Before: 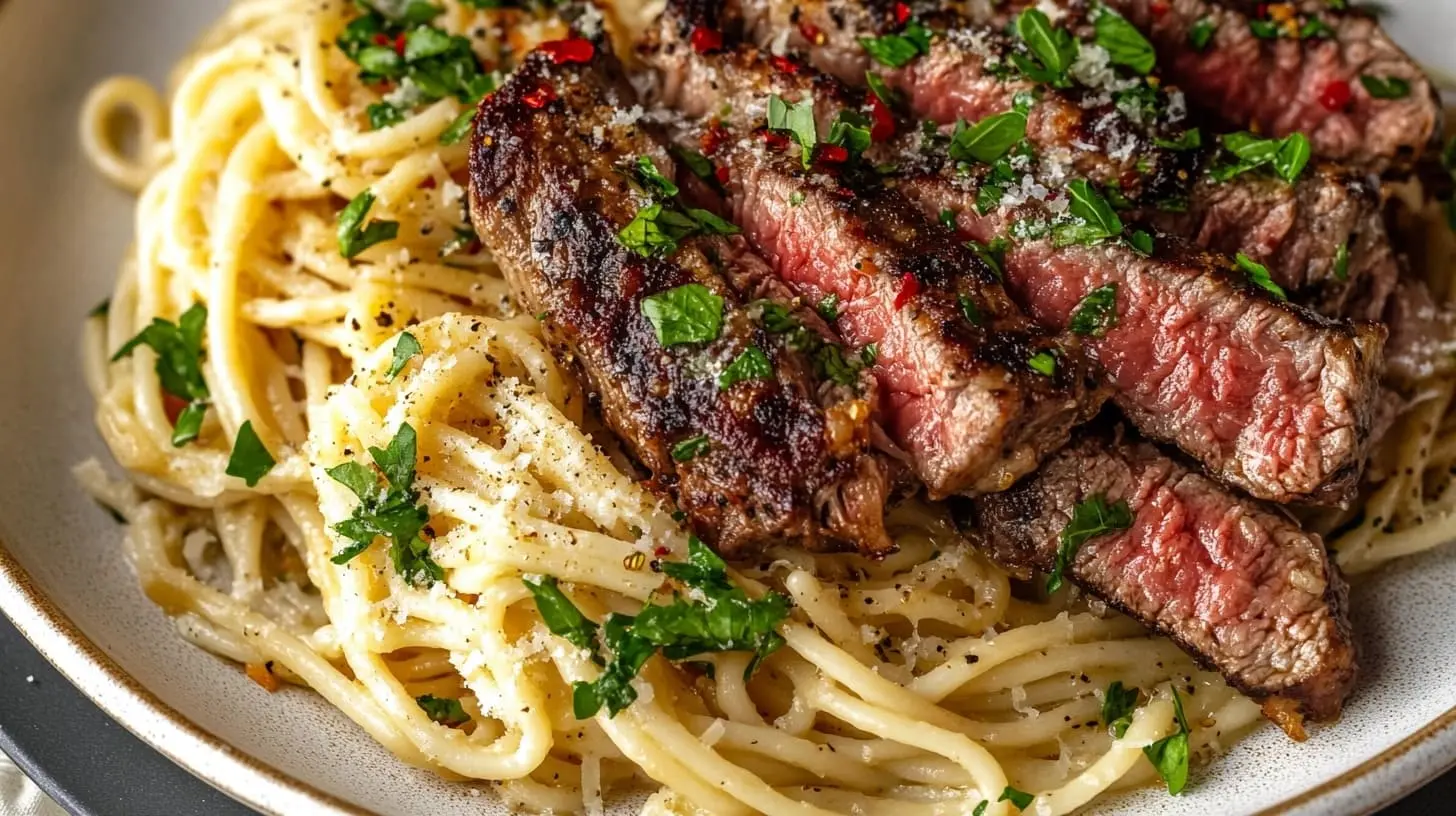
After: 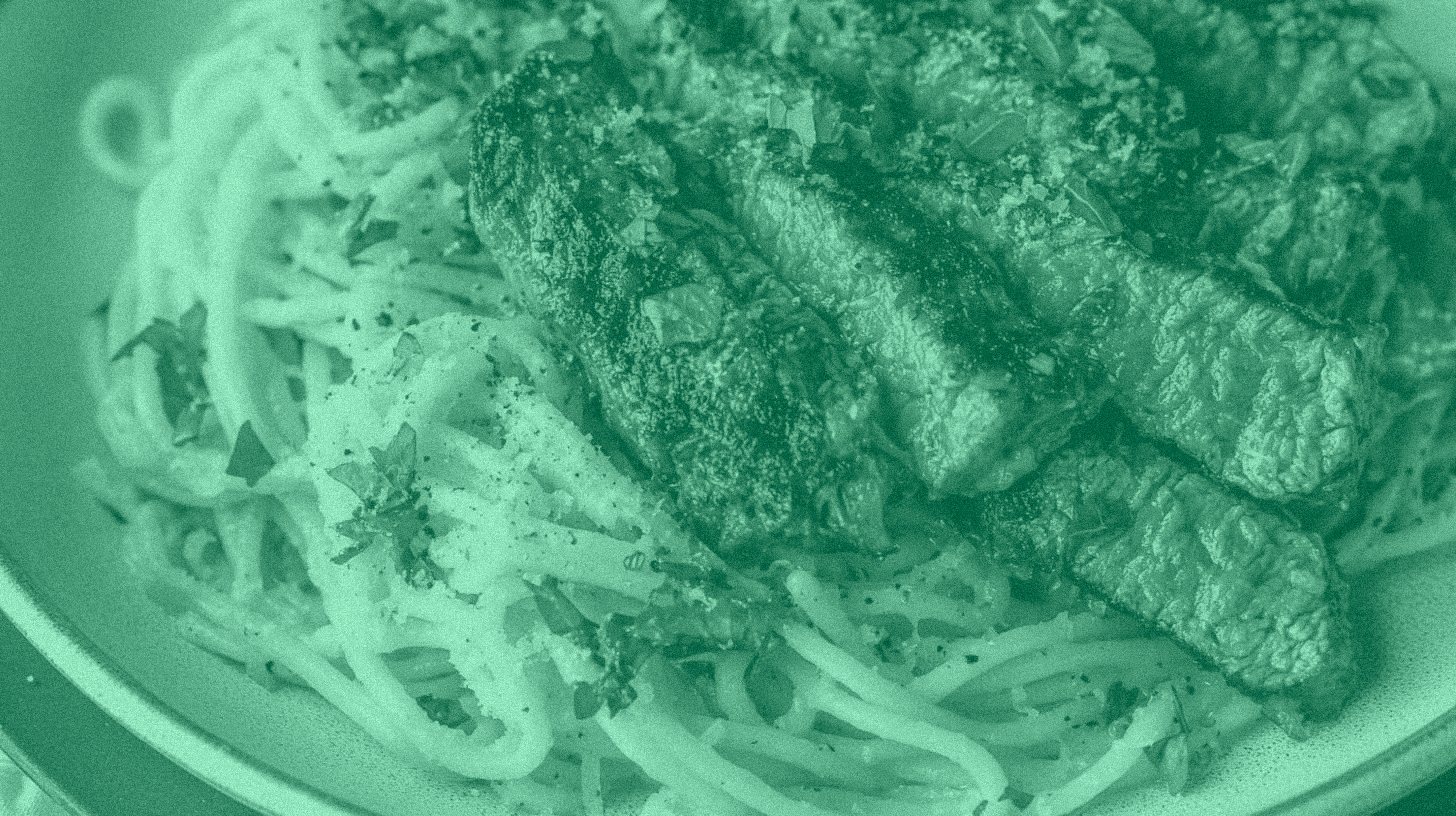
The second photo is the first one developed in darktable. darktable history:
grain: coarseness 9.38 ISO, strength 34.99%, mid-tones bias 0%
colorize: hue 147.6°, saturation 65%, lightness 21.64%
shadows and highlights: shadows -23.08, highlights 46.15, soften with gaussian
